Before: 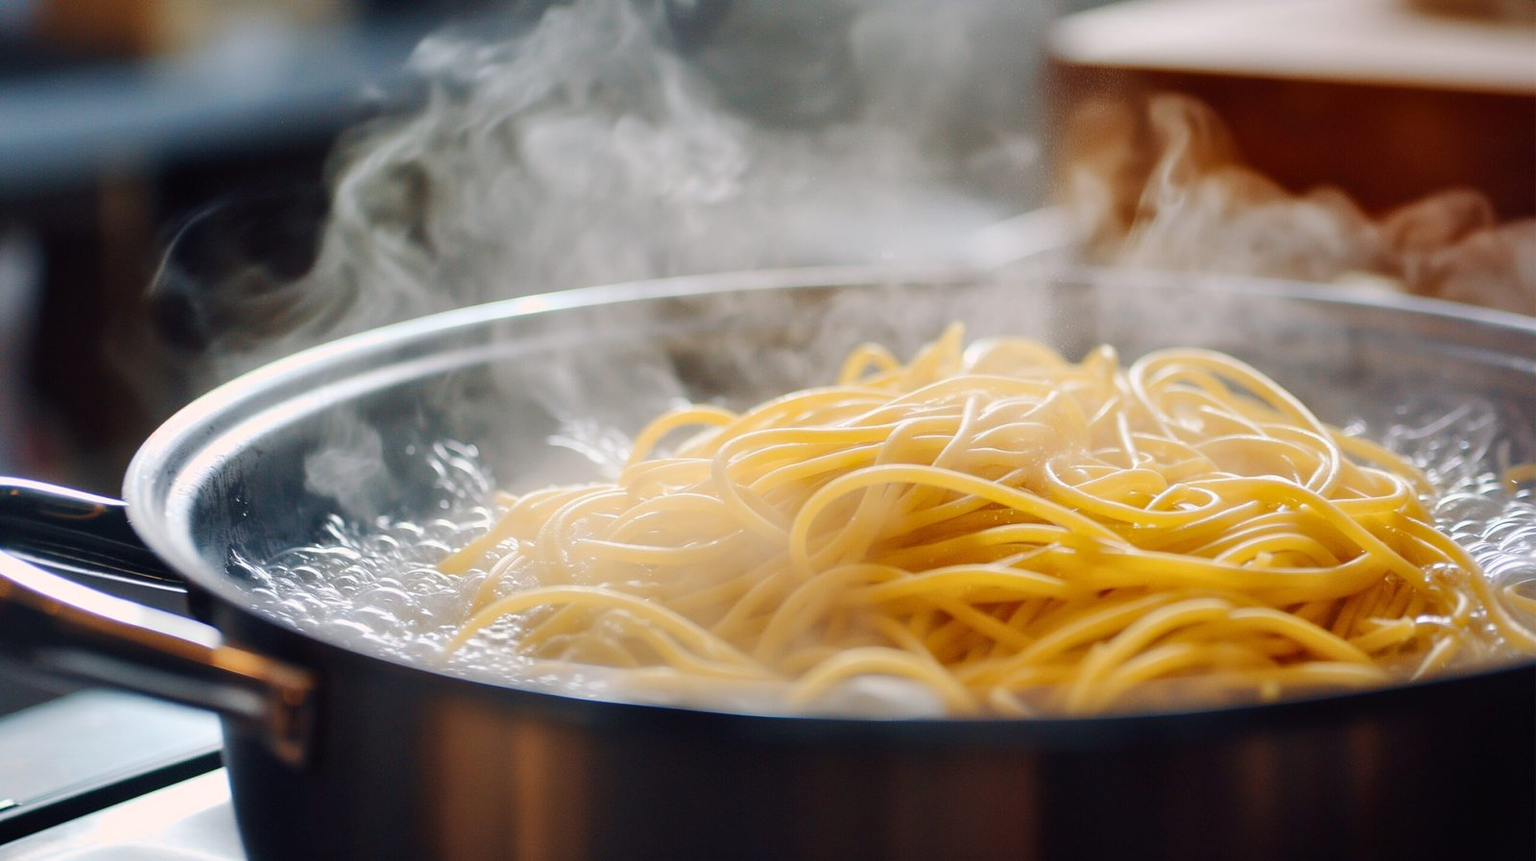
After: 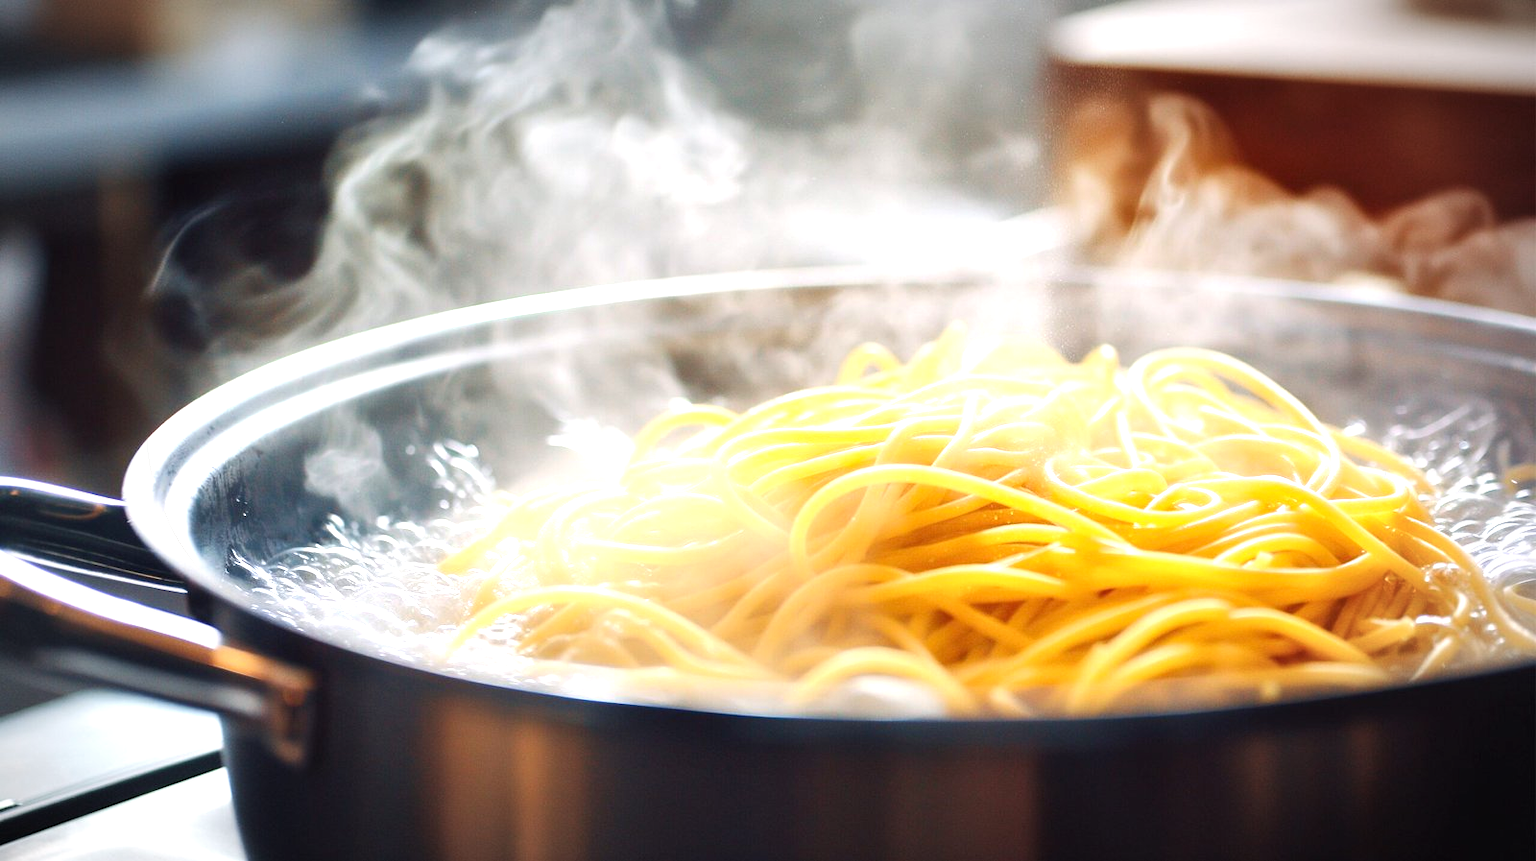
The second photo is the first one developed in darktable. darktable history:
exposure: black level correction 0, exposure 1 EV, compensate highlight preservation false
vignetting: fall-off start 80.77%, fall-off radius 62.23%, automatic ratio true, width/height ratio 1.412, unbound false
